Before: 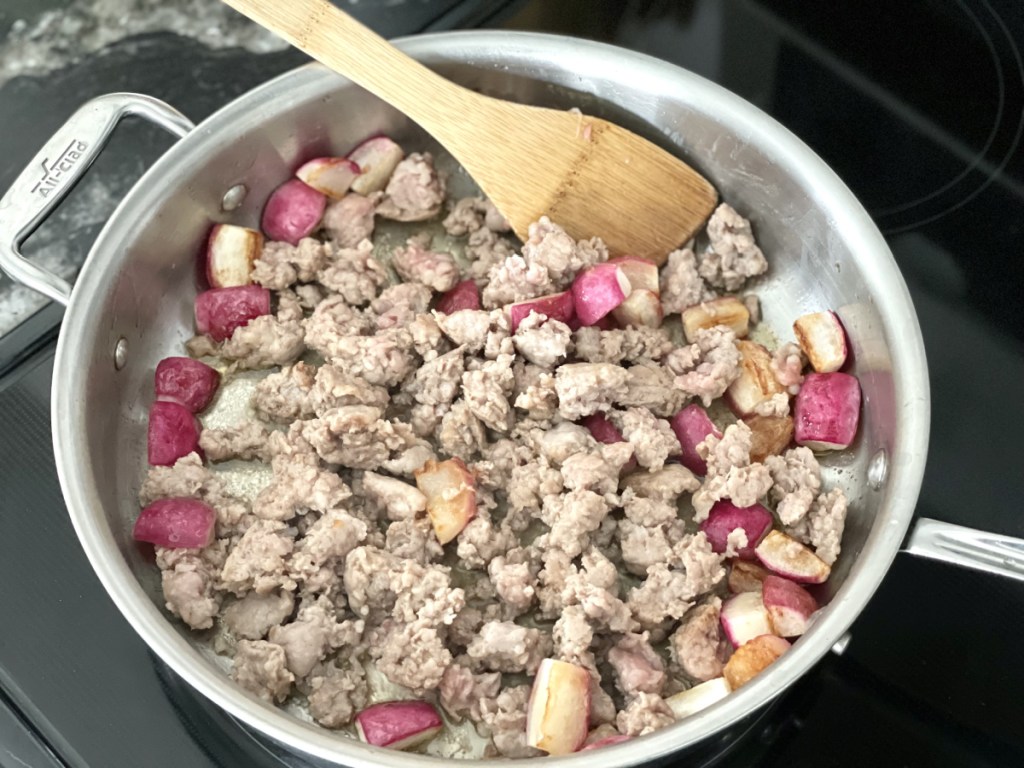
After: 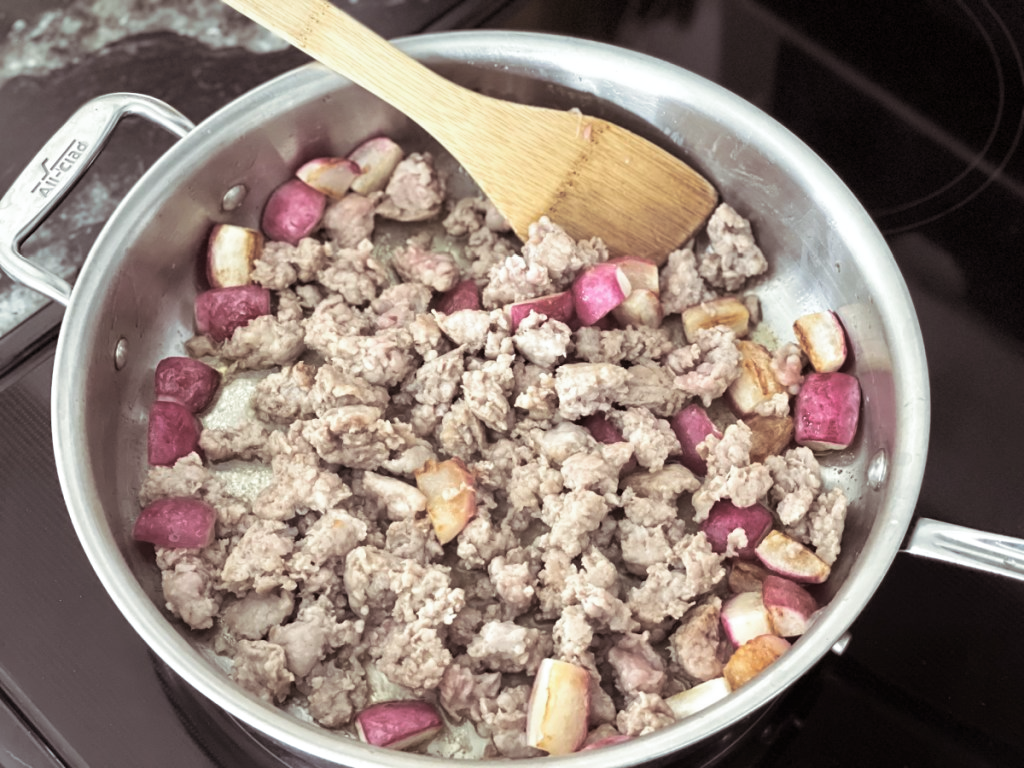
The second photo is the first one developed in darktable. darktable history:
tone equalizer: on, module defaults
white balance: red 0.988, blue 1.017
split-toning: shadows › saturation 0.24, highlights › hue 54°, highlights › saturation 0.24
